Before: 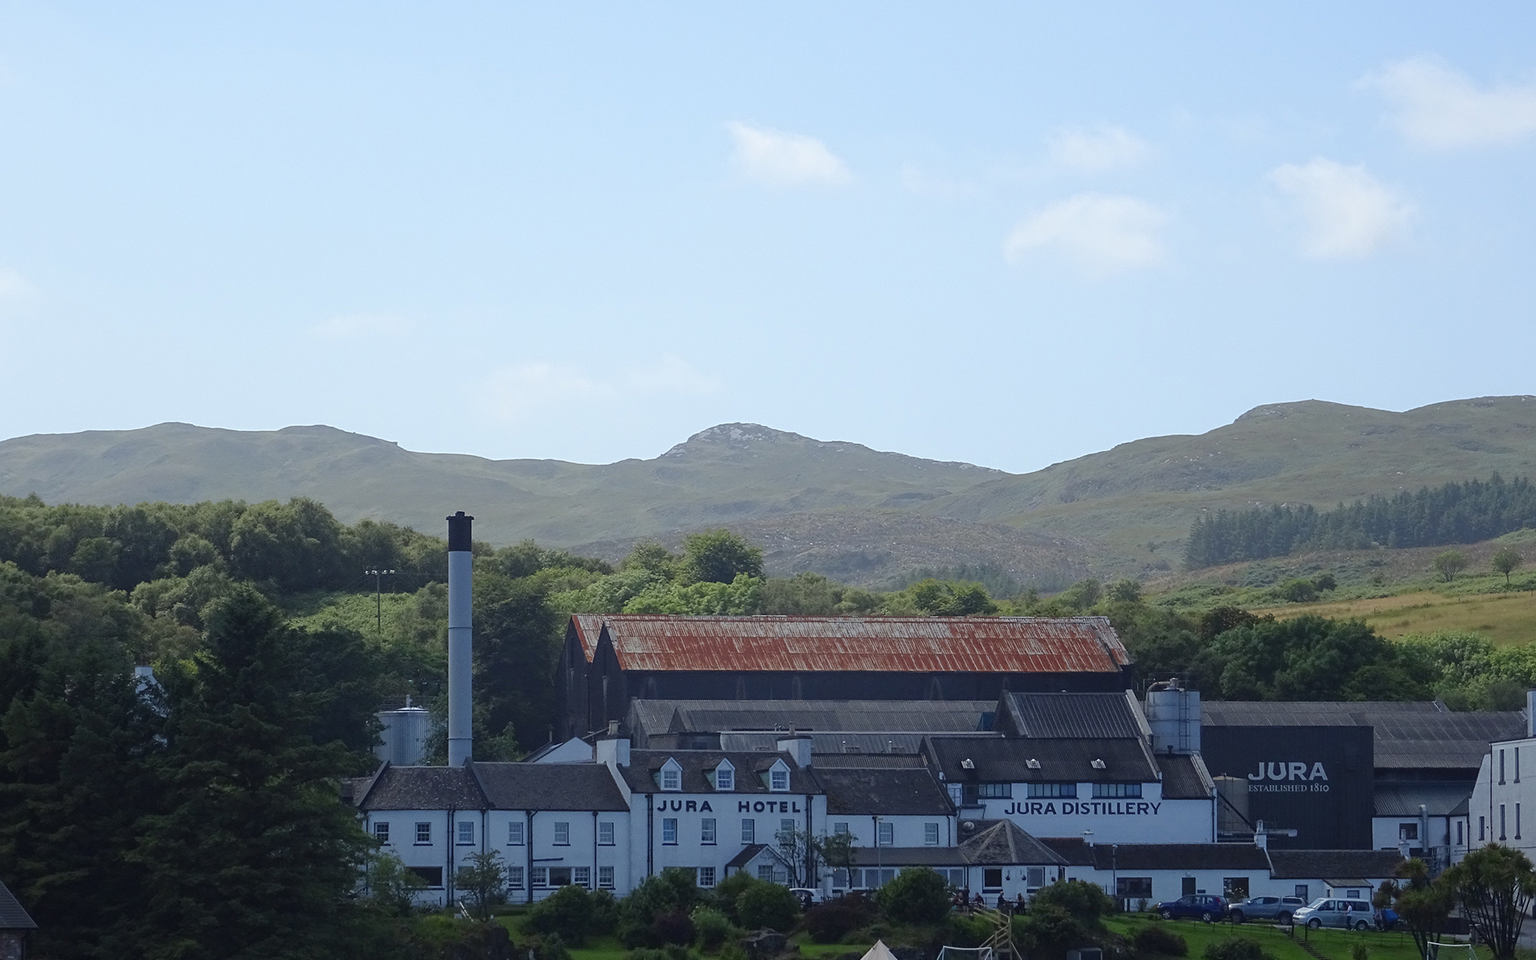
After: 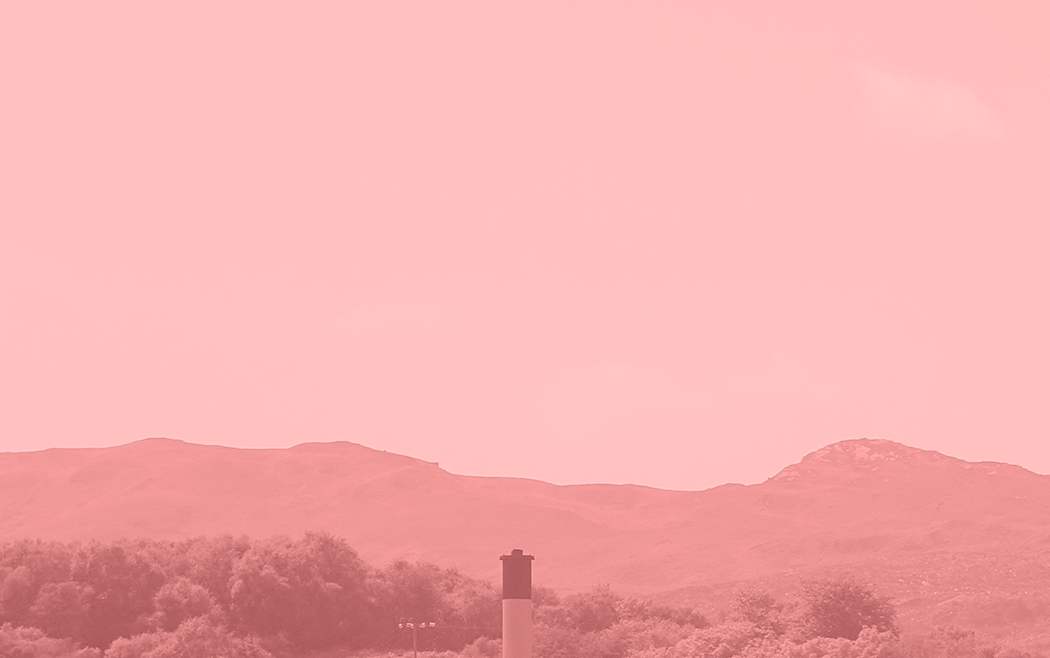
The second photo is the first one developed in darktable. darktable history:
crop and rotate: left 3.047%, top 7.509%, right 42.236%, bottom 37.598%
colorize: saturation 51%, source mix 50.67%, lightness 50.67%
